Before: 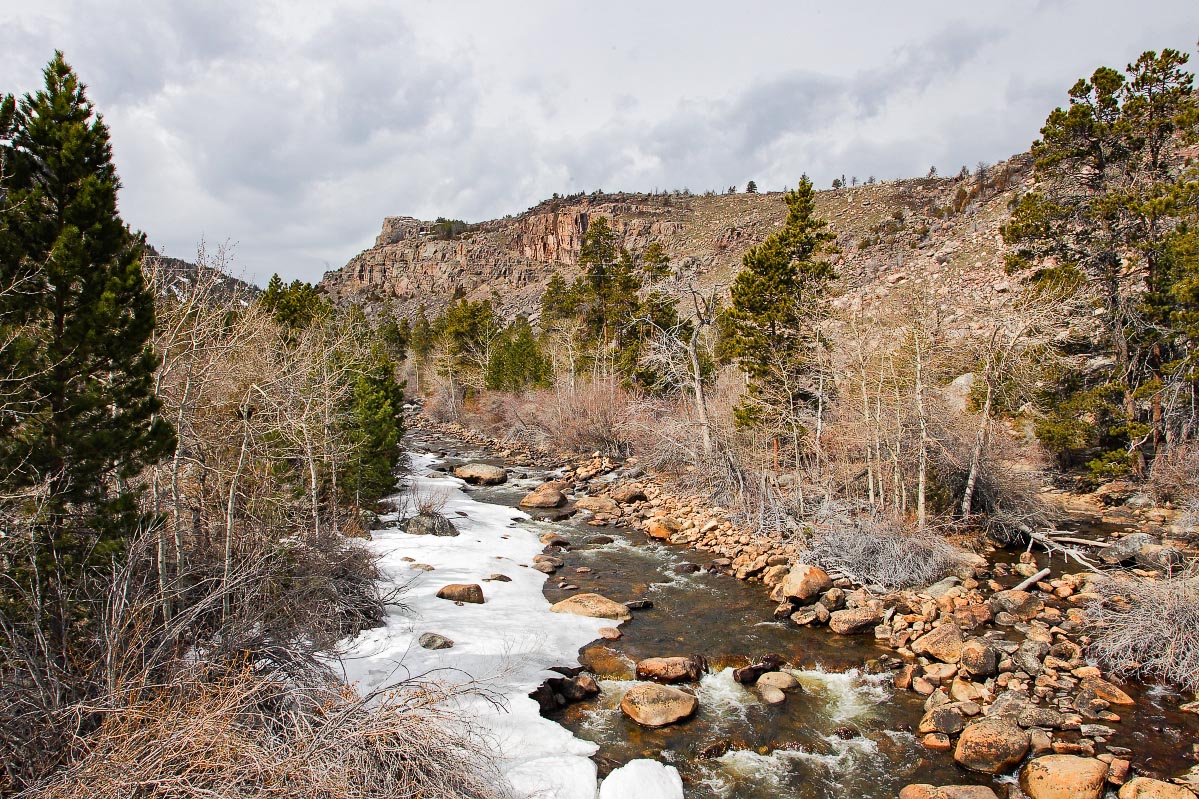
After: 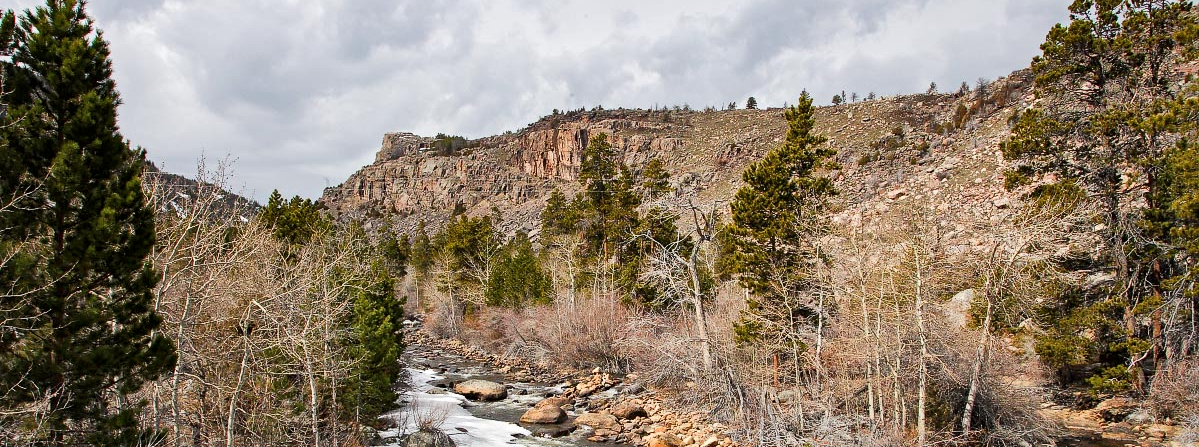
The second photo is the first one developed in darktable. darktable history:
crop and rotate: top 10.623%, bottom 33.377%
local contrast: mode bilateral grid, contrast 20, coarseness 49, detail 132%, midtone range 0.2
